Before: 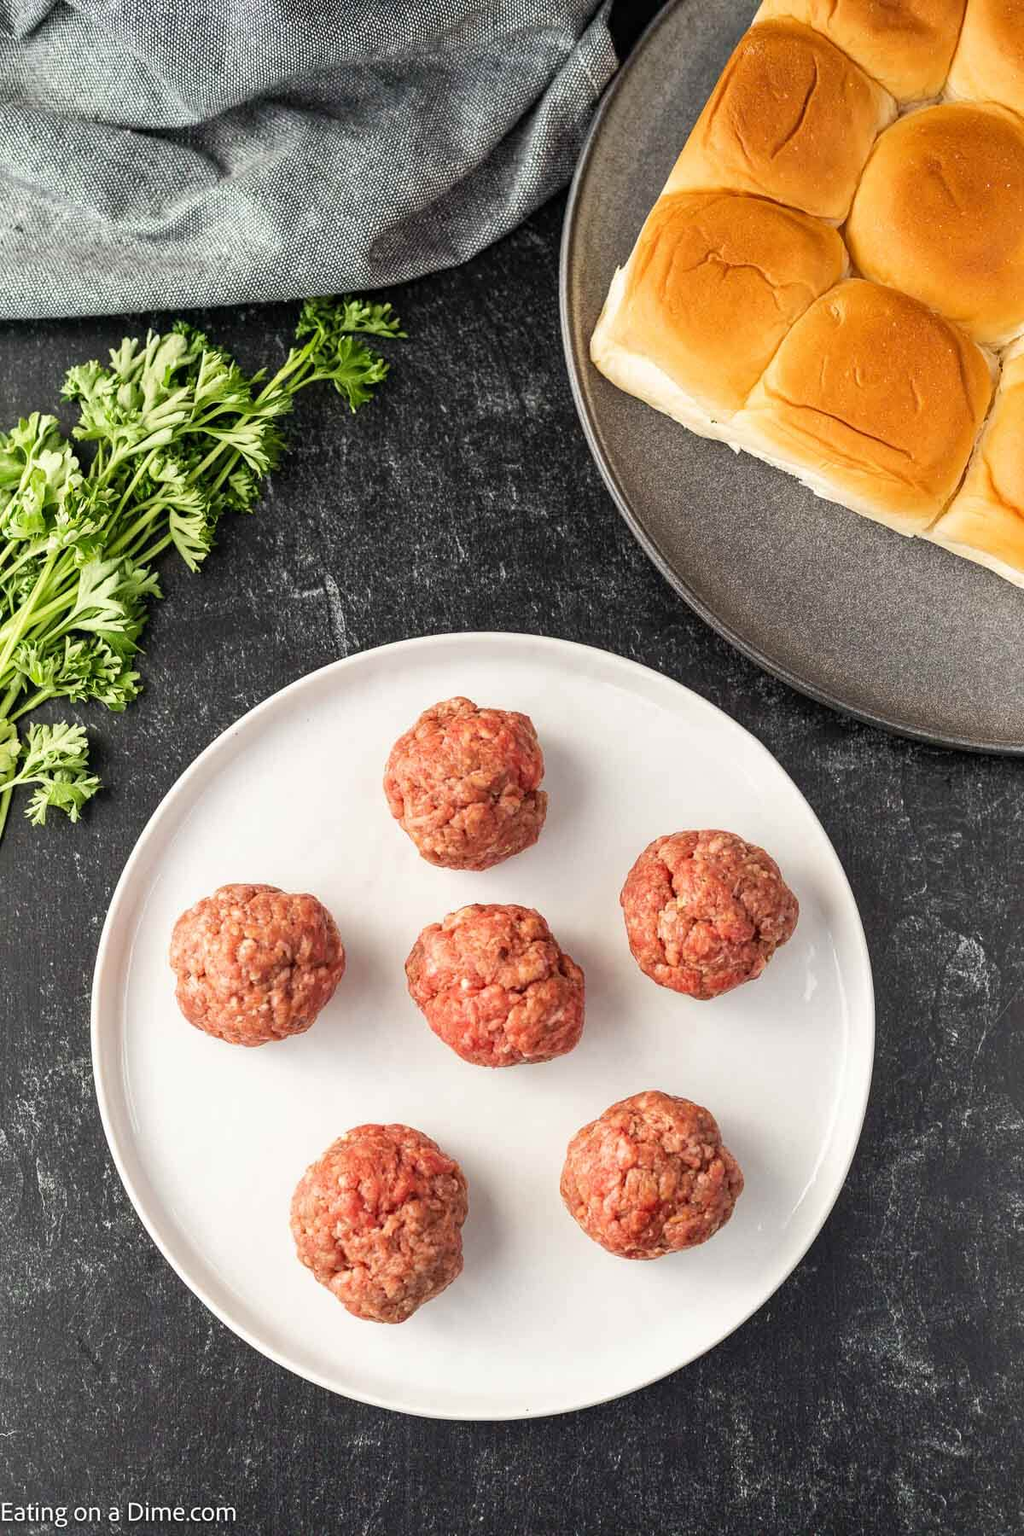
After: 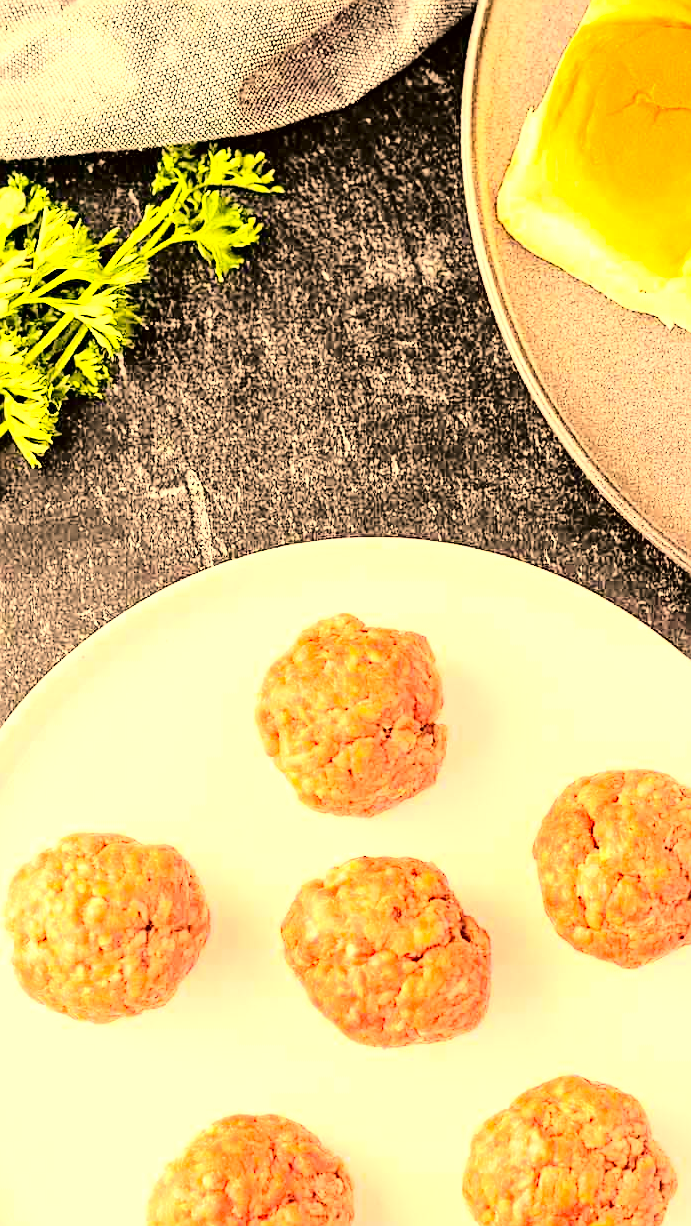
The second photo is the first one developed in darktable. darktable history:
crop: left 16.181%, top 11.308%, right 26.157%, bottom 20.563%
exposure: black level correction 0, exposure 1.2 EV, compensate exposure bias true, compensate highlight preservation false
color correction: highlights a* 18.2, highlights b* 34.87, shadows a* 1.1, shadows b* 6.75, saturation 1.04
tone equalizer: -8 EV -0.43 EV, -7 EV -0.425 EV, -6 EV -0.299 EV, -5 EV -0.22 EV, -3 EV 0.204 EV, -2 EV 0.347 EV, -1 EV 0.363 EV, +0 EV 0.416 EV
sharpen: on, module defaults
shadows and highlights: radius 333.45, shadows 65.28, highlights 5.29, compress 87.37%, soften with gaussian
tone curve: curves: ch0 [(0, 0) (0.004, 0) (0.133, 0.071) (0.325, 0.456) (0.832, 0.957) (1, 1)], color space Lab, independent channels, preserve colors none
